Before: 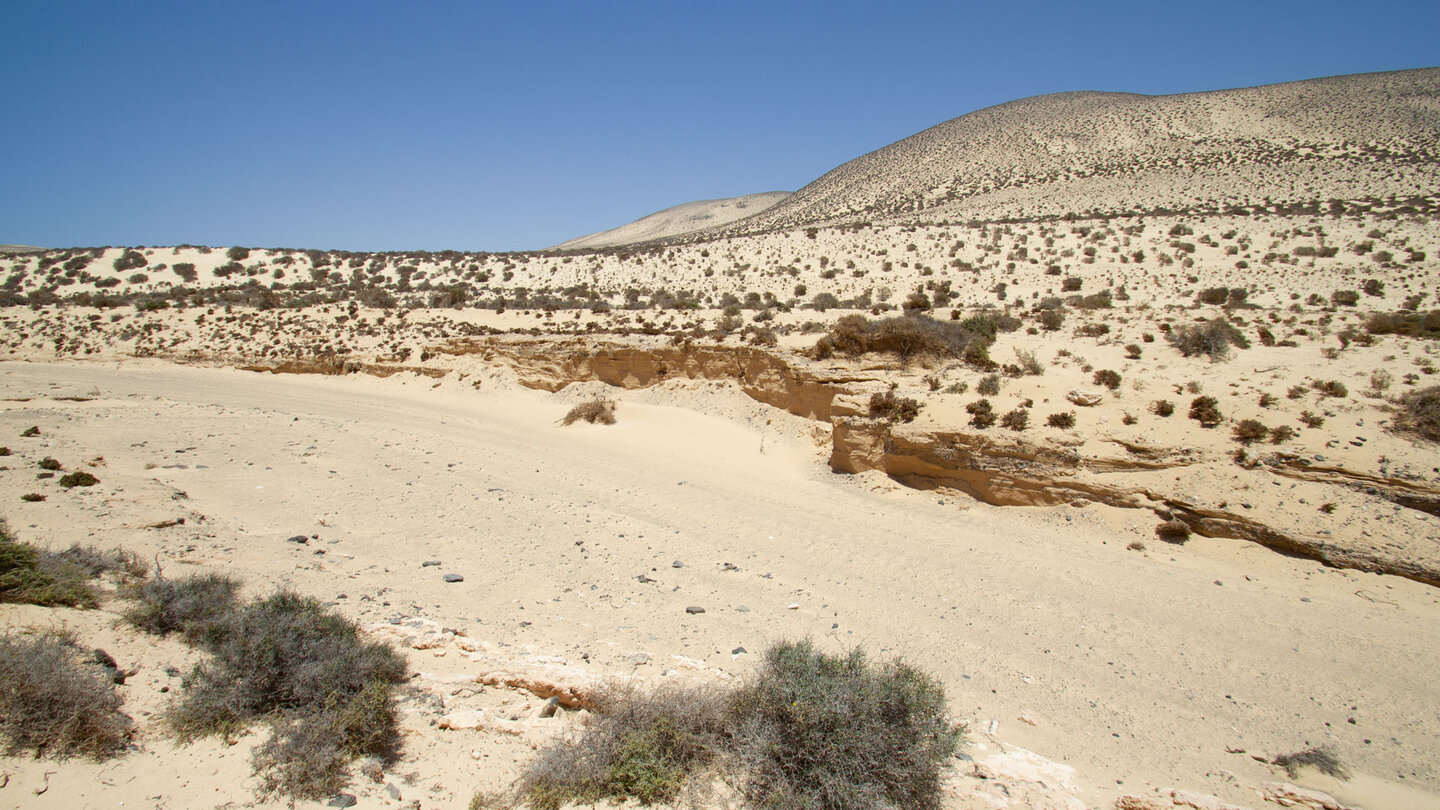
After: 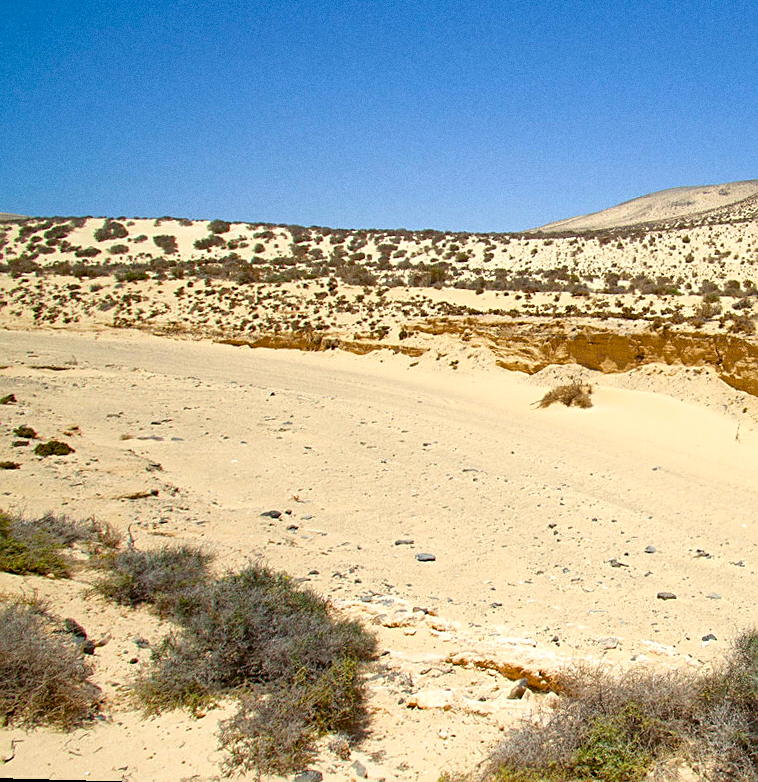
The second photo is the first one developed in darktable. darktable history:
crop: left 0.587%, right 45.588%, bottom 0.086%
exposure: exposure 0.2 EV, compensate highlight preservation false
grain: coarseness 0.09 ISO
color balance rgb: perceptual saturation grading › global saturation 30%, global vibrance 30%
sharpen: on, module defaults
tone equalizer: -8 EV -1.84 EV, -7 EV -1.16 EV, -6 EV -1.62 EV, smoothing diameter 25%, edges refinement/feathering 10, preserve details guided filter
rotate and perspective: rotation 1.57°, crop left 0.018, crop right 0.982, crop top 0.039, crop bottom 0.961
white balance: emerald 1
